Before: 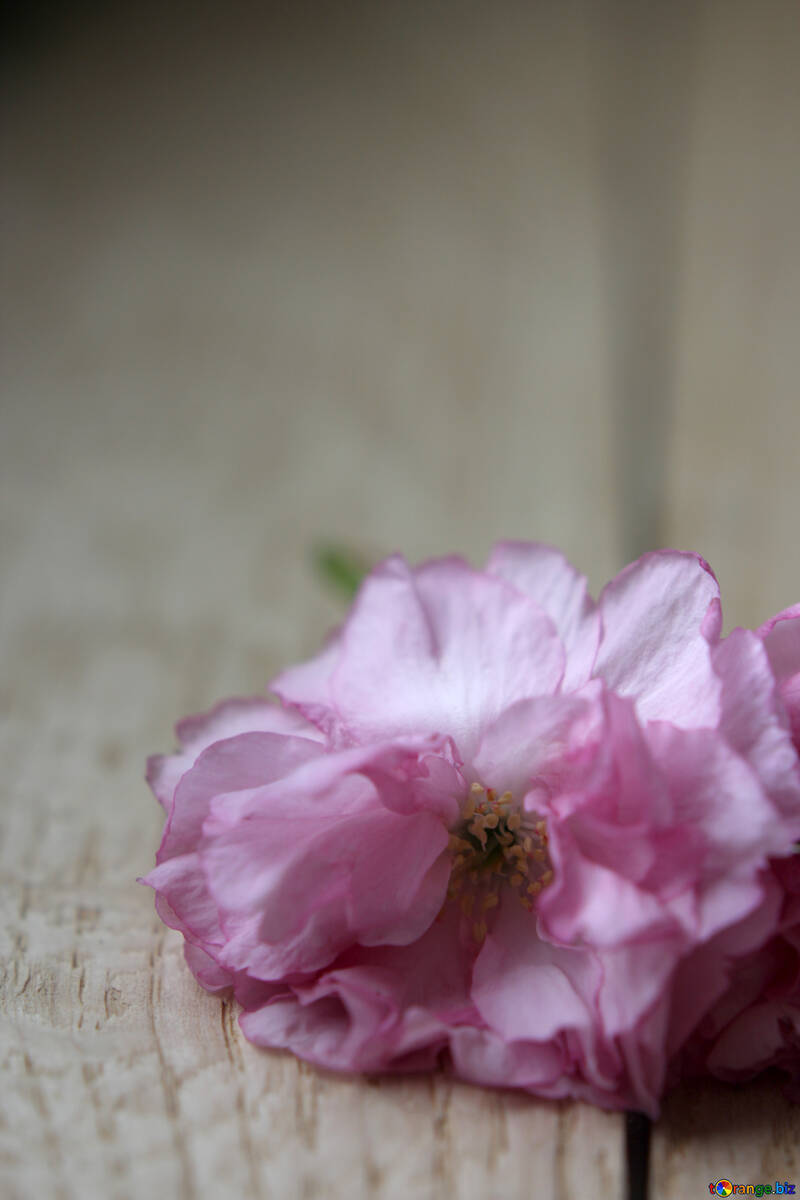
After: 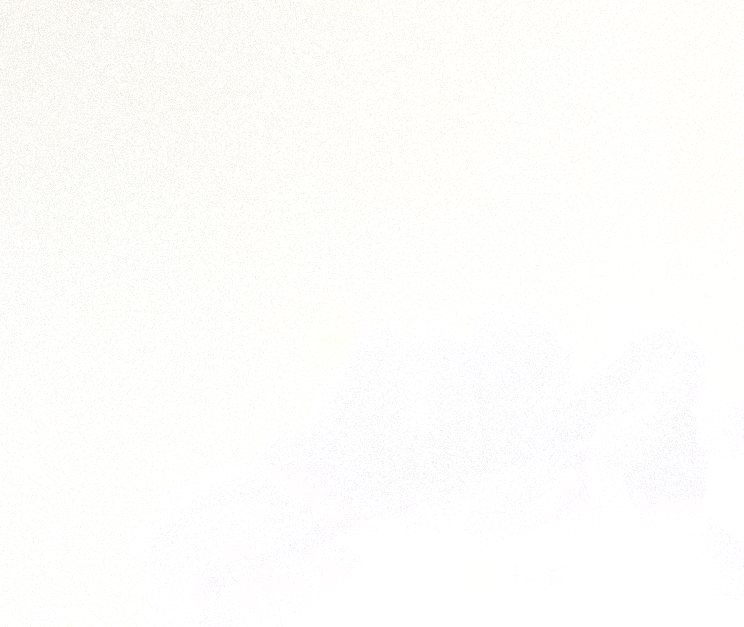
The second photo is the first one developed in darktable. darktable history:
crop: left 1.744%, top 19.225%, right 5.069%, bottom 28.357%
tone equalizer: on, module defaults
white balance: red 1.009, blue 0.985
sharpen: radius 1.967
color zones: curves: ch0 [(0, 0.613) (0.01, 0.613) (0.245, 0.448) (0.498, 0.529) (0.642, 0.665) (0.879, 0.777) (0.99, 0.613)]; ch1 [(0, 0.035) (0.121, 0.189) (0.259, 0.197) (0.415, 0.061) (0.589, 0.022) (0.732, 0.022) (0.857, 0.026) (0.991, 0.053)]
bloom: size 70%, threshold 25%, strength 70%
grain: mid-tones bias 0%
